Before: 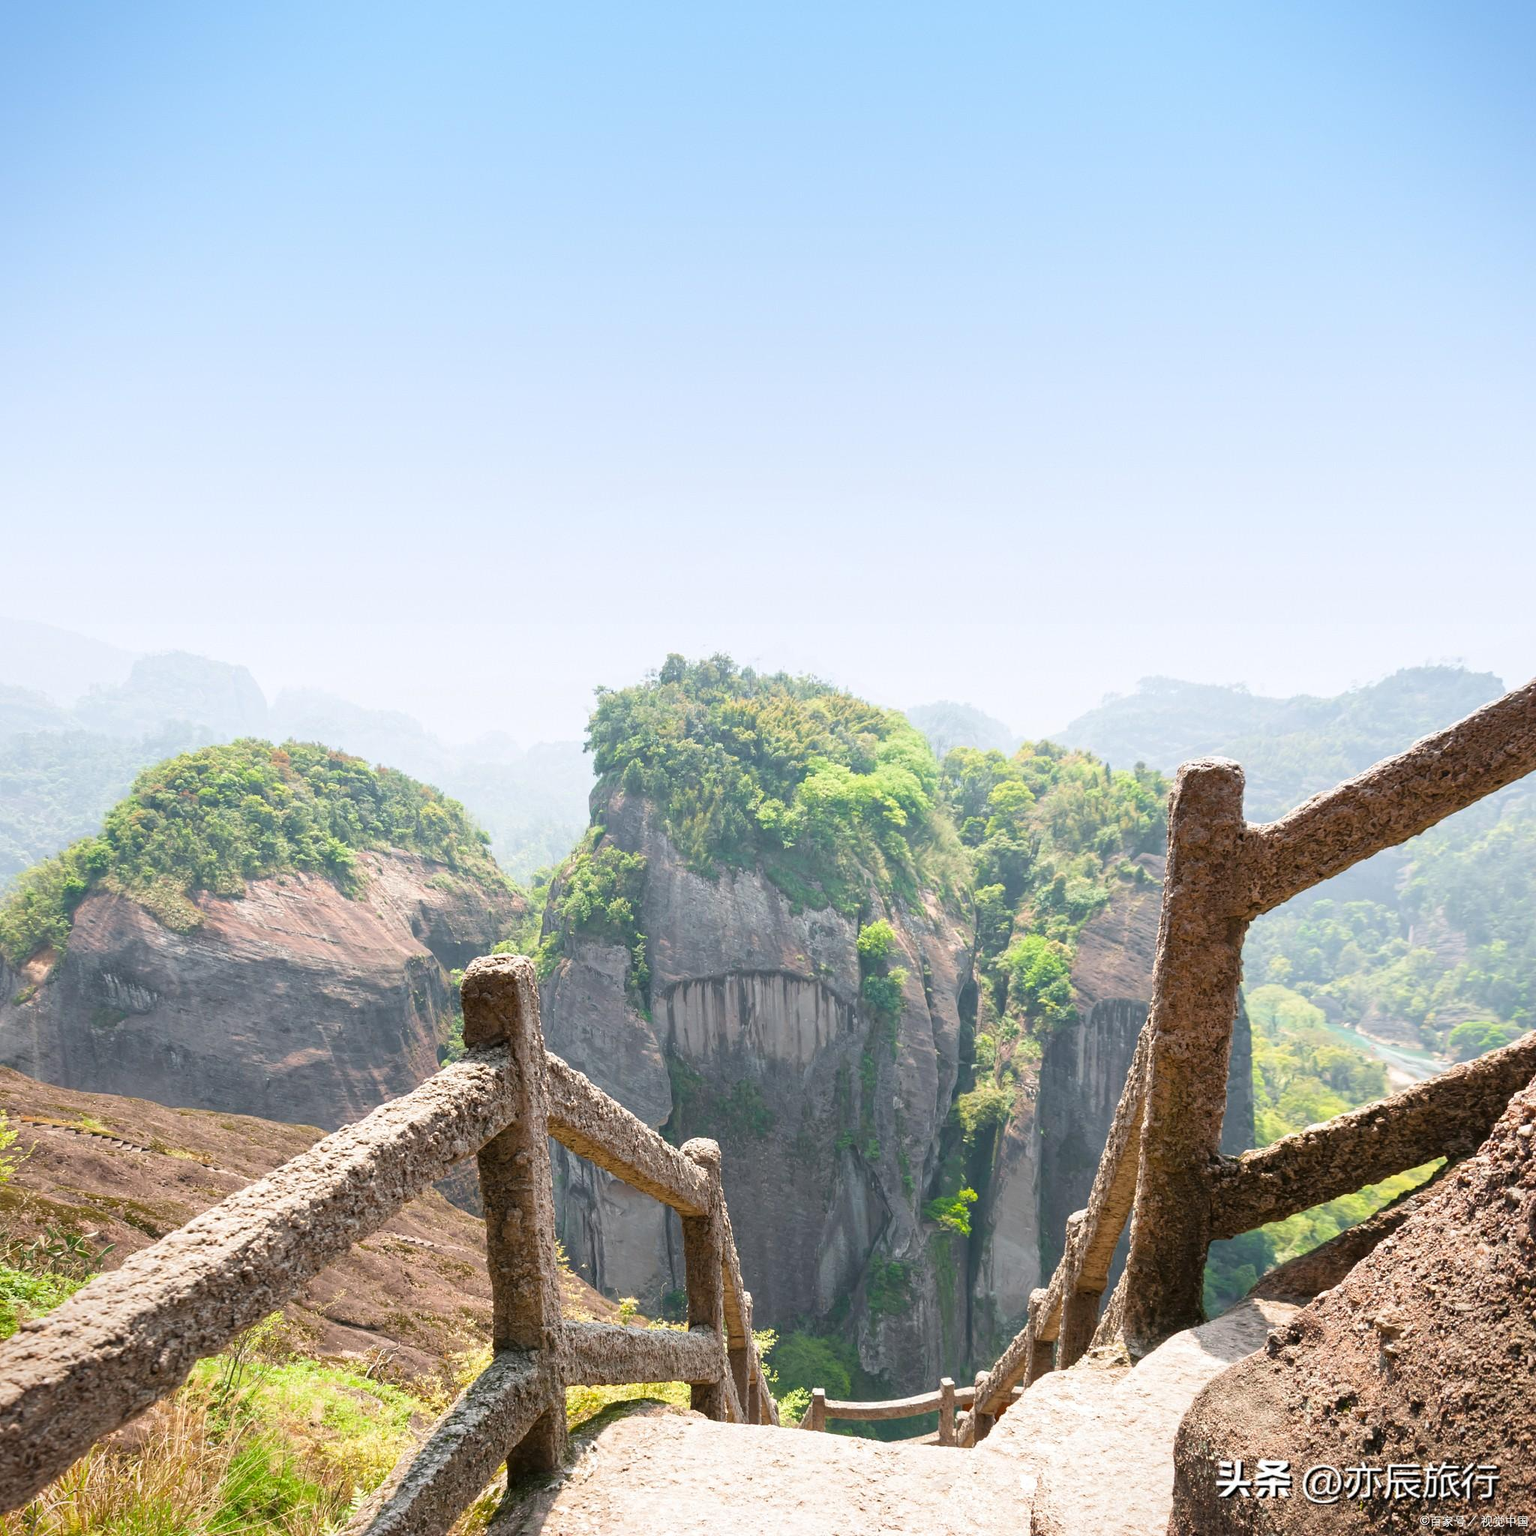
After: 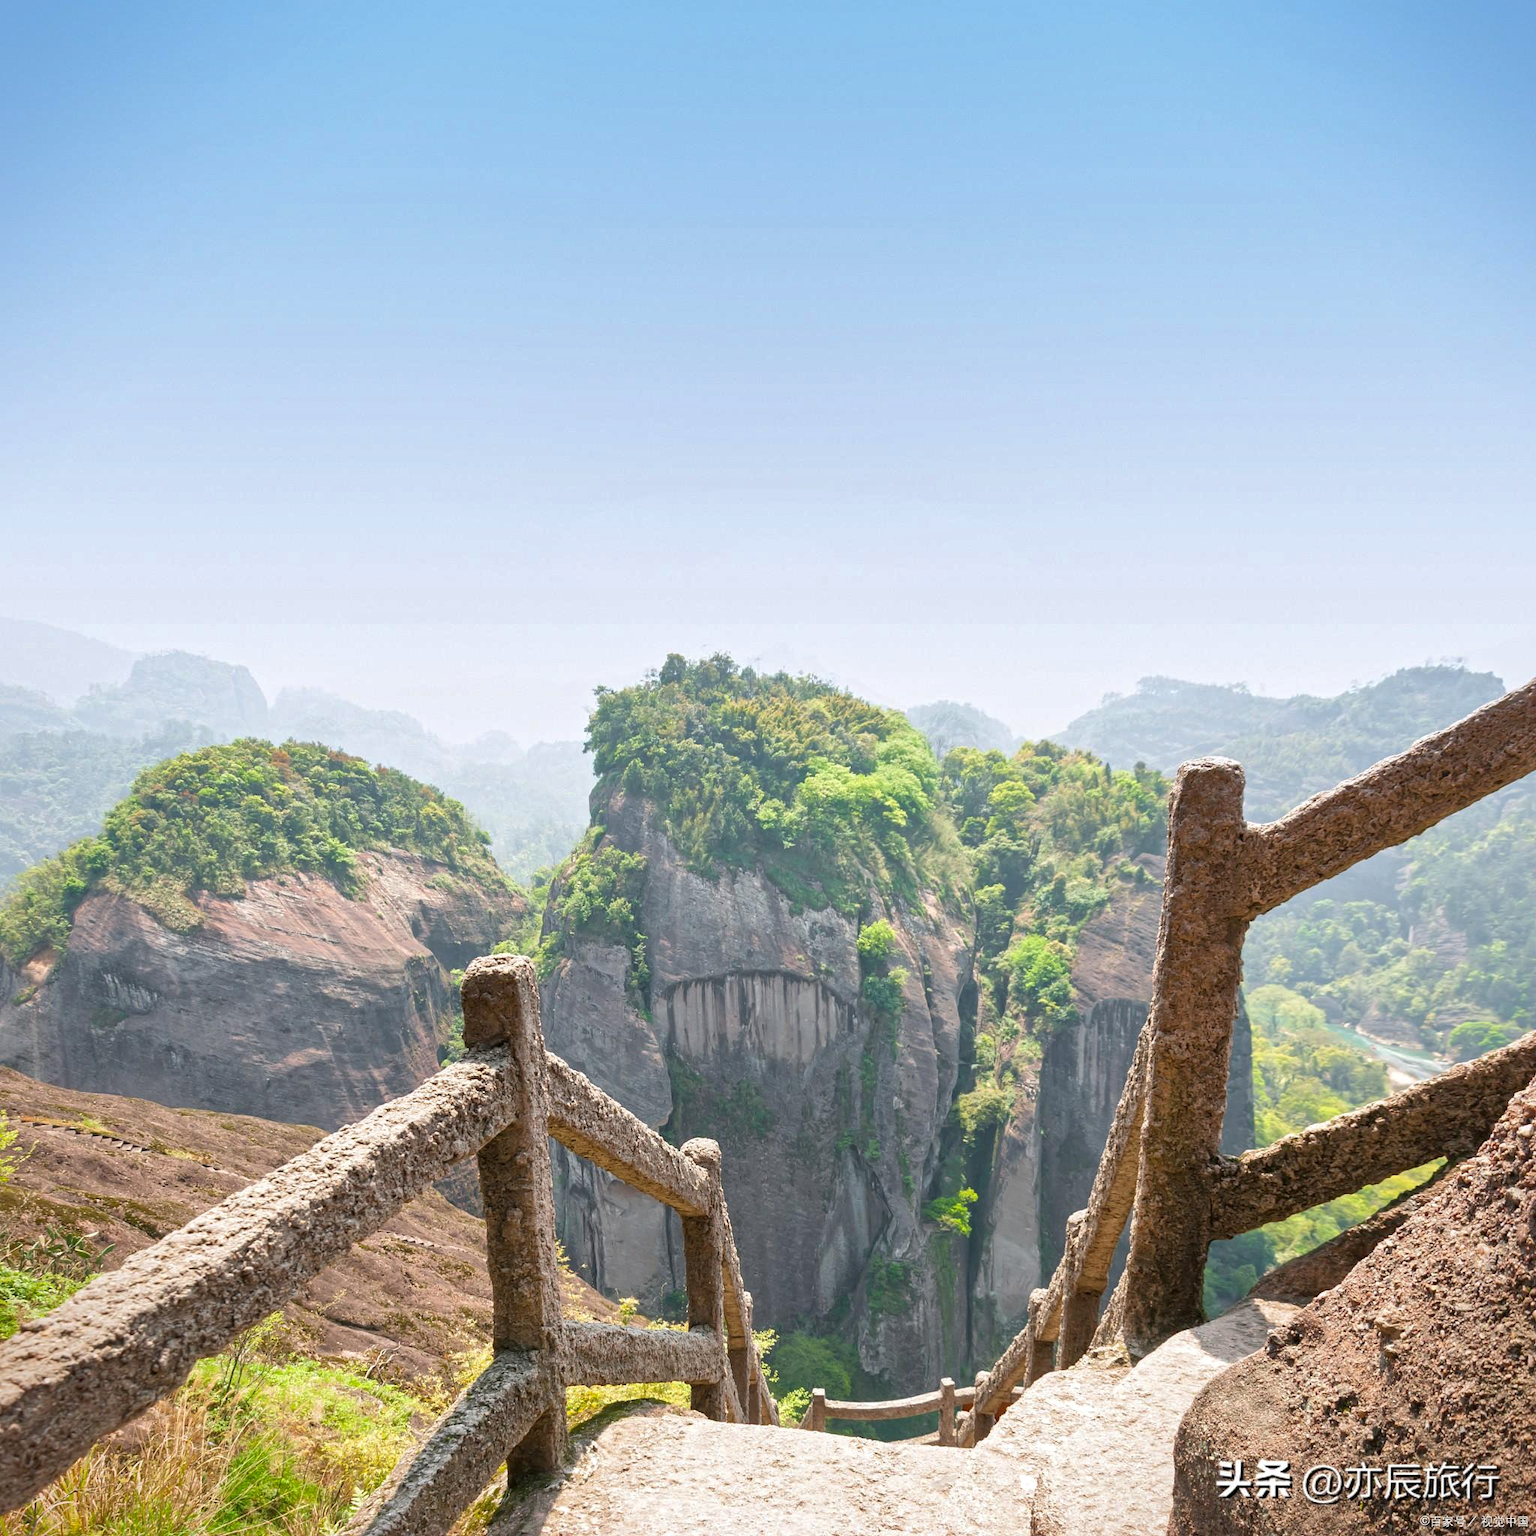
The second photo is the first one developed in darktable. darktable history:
local contrast: mode bilateral grid, contrast 29, coarseness 16, detail 116%, midtone range 0.2
shadows and highlights: on, module defaults
